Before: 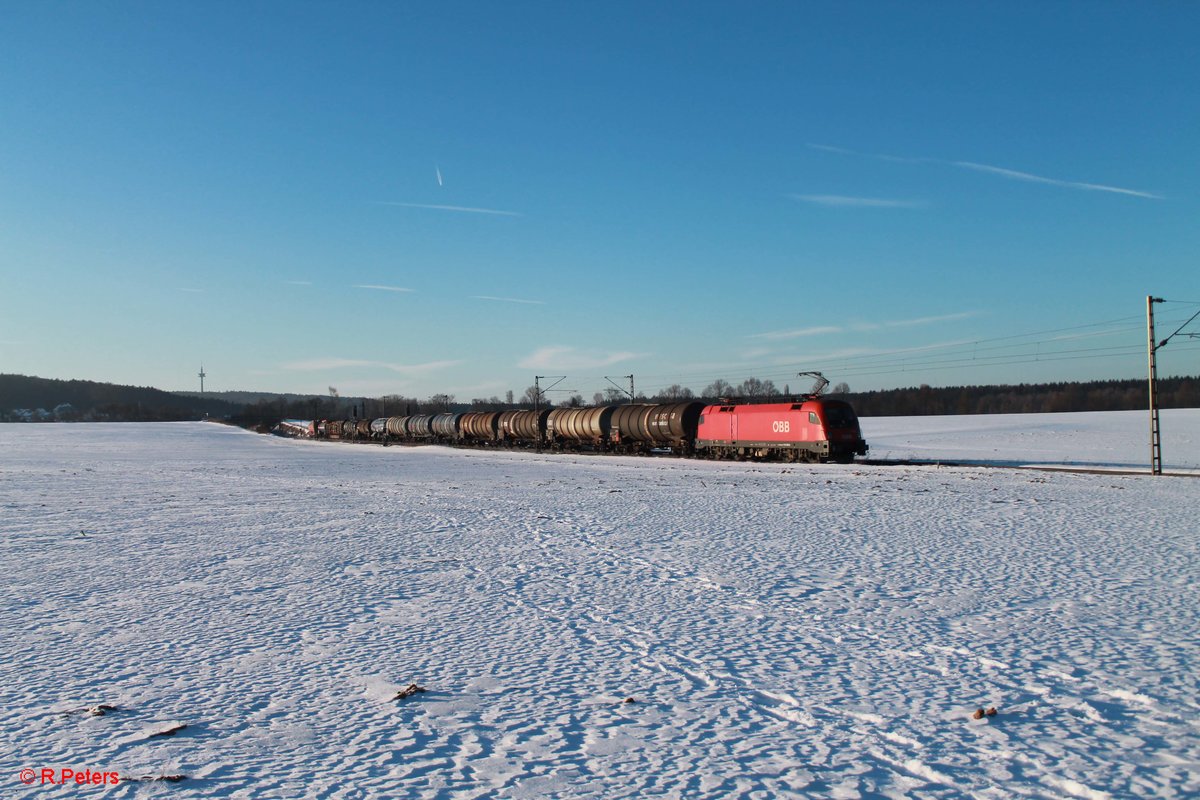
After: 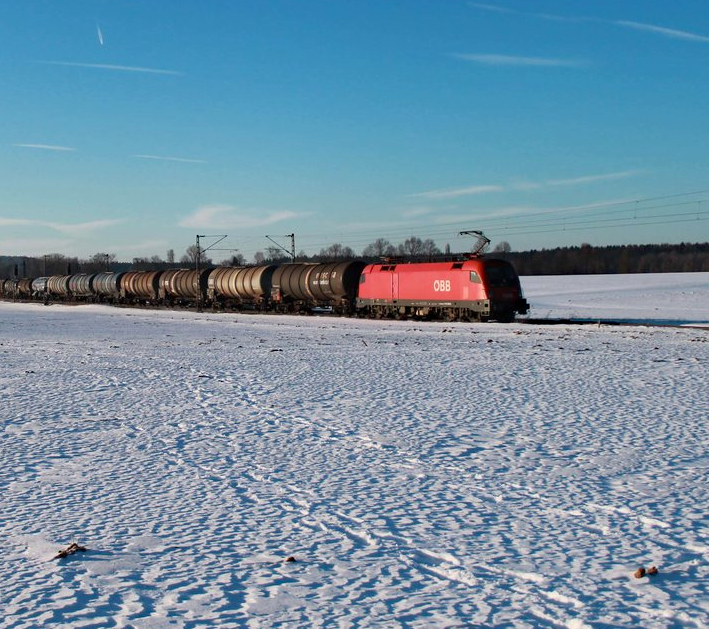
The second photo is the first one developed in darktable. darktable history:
crop and rotate: left 28.256%, top 17.734%, right 12.656%, bottom 3.573%
haze removal: adaptive false
